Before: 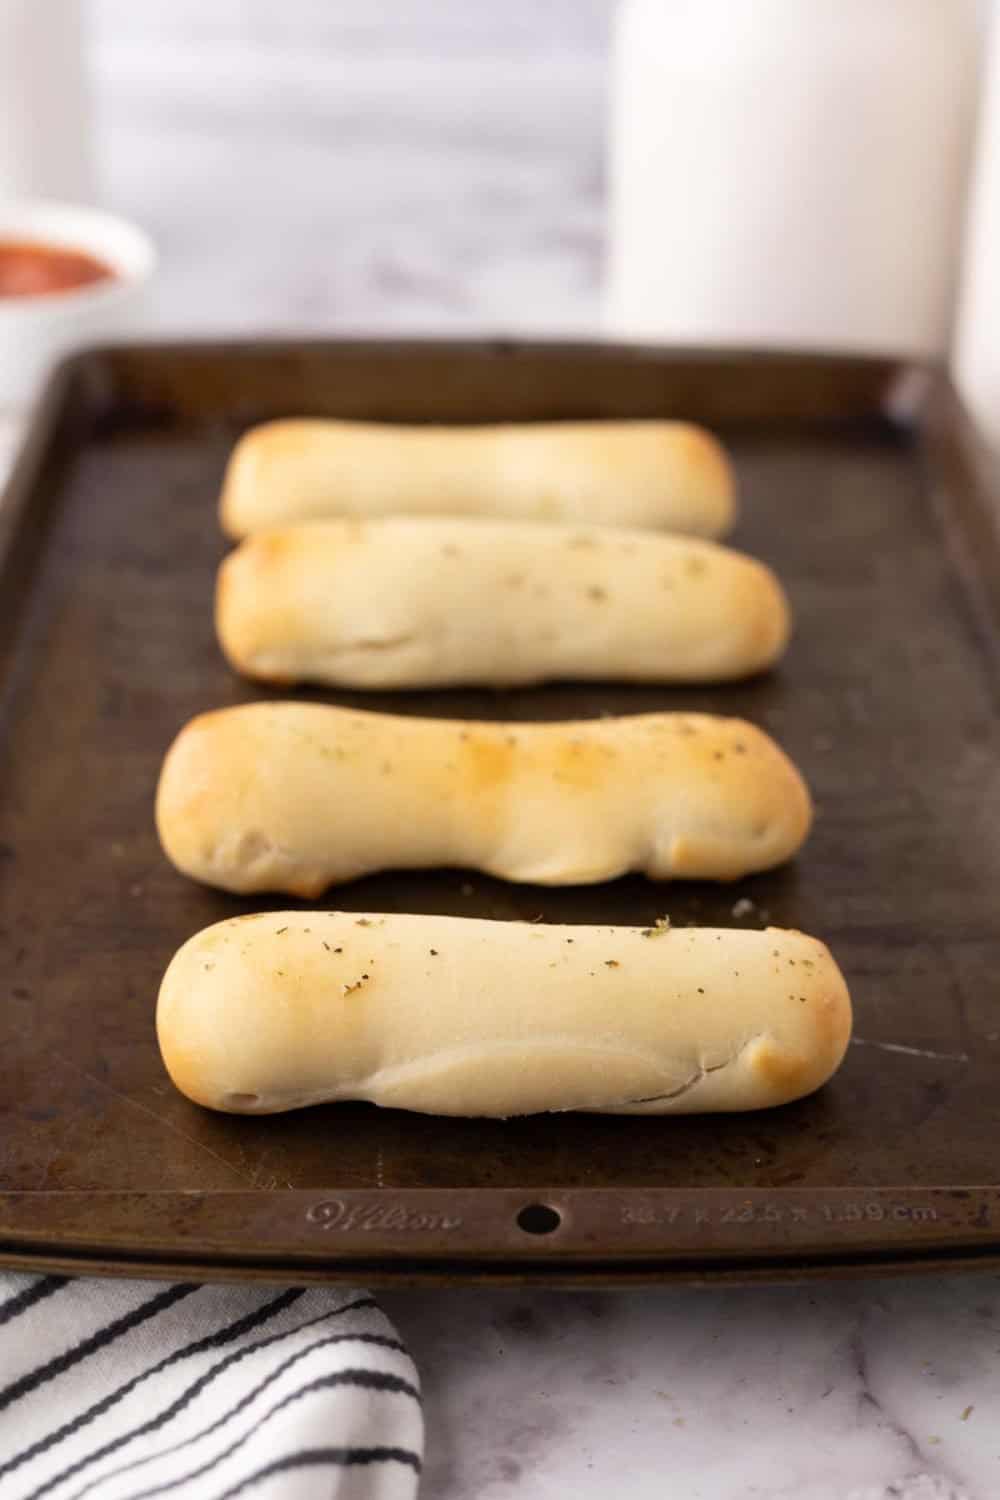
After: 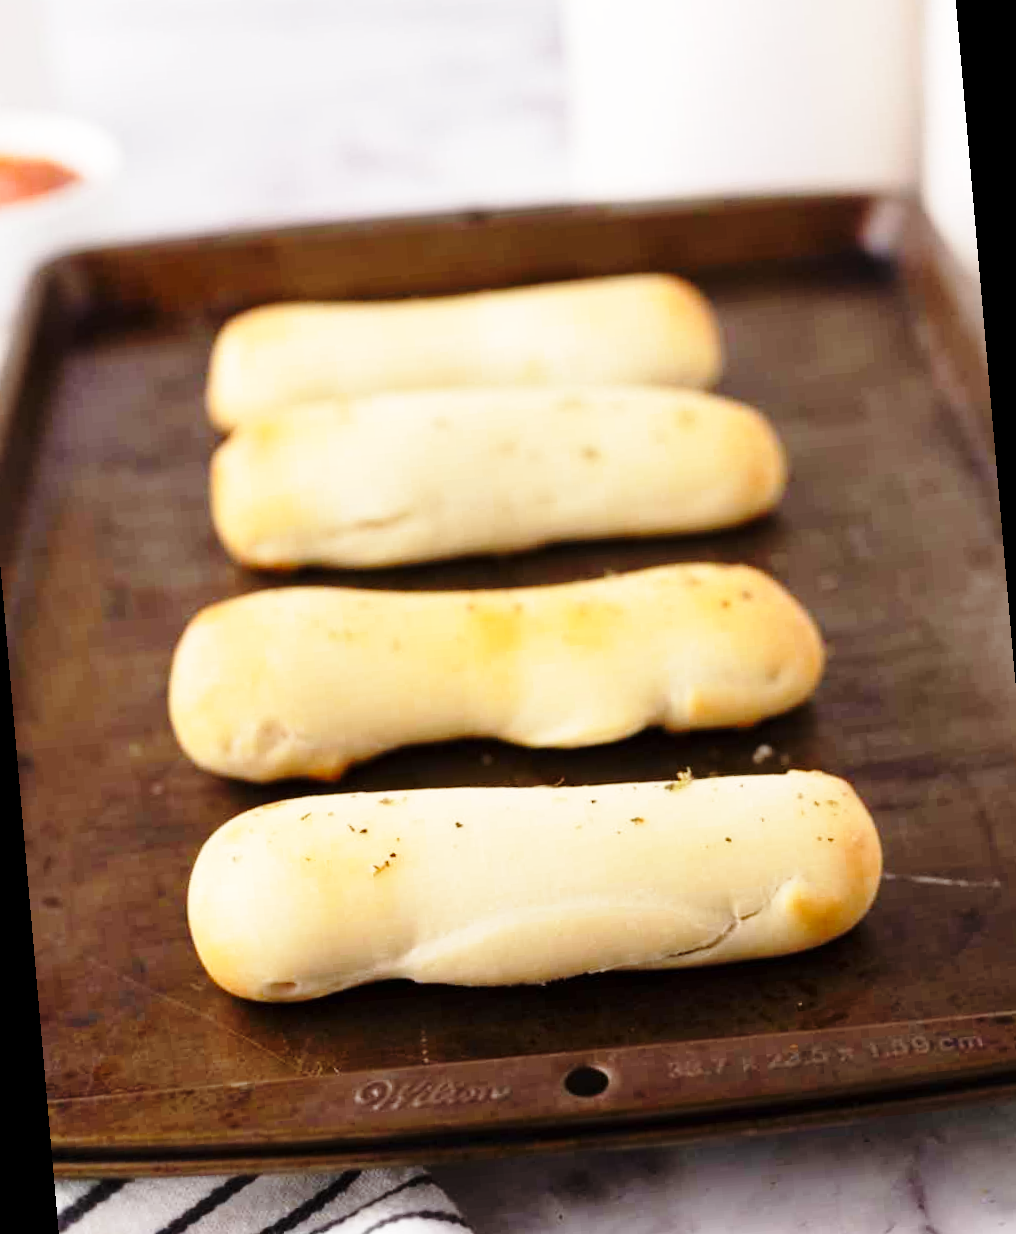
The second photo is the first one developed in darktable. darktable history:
rotate and perspective: rotation -5°, crop left 0.05, crop right 0.952, crop top 0.11, crop bottom 0.89
base curve: curves: ch0 [(0, 0) (0.028, 0.03) (0.121, 0.232) (0.46, 0.748) (0.859, 0.968) (1, 1)], preserve colors none
